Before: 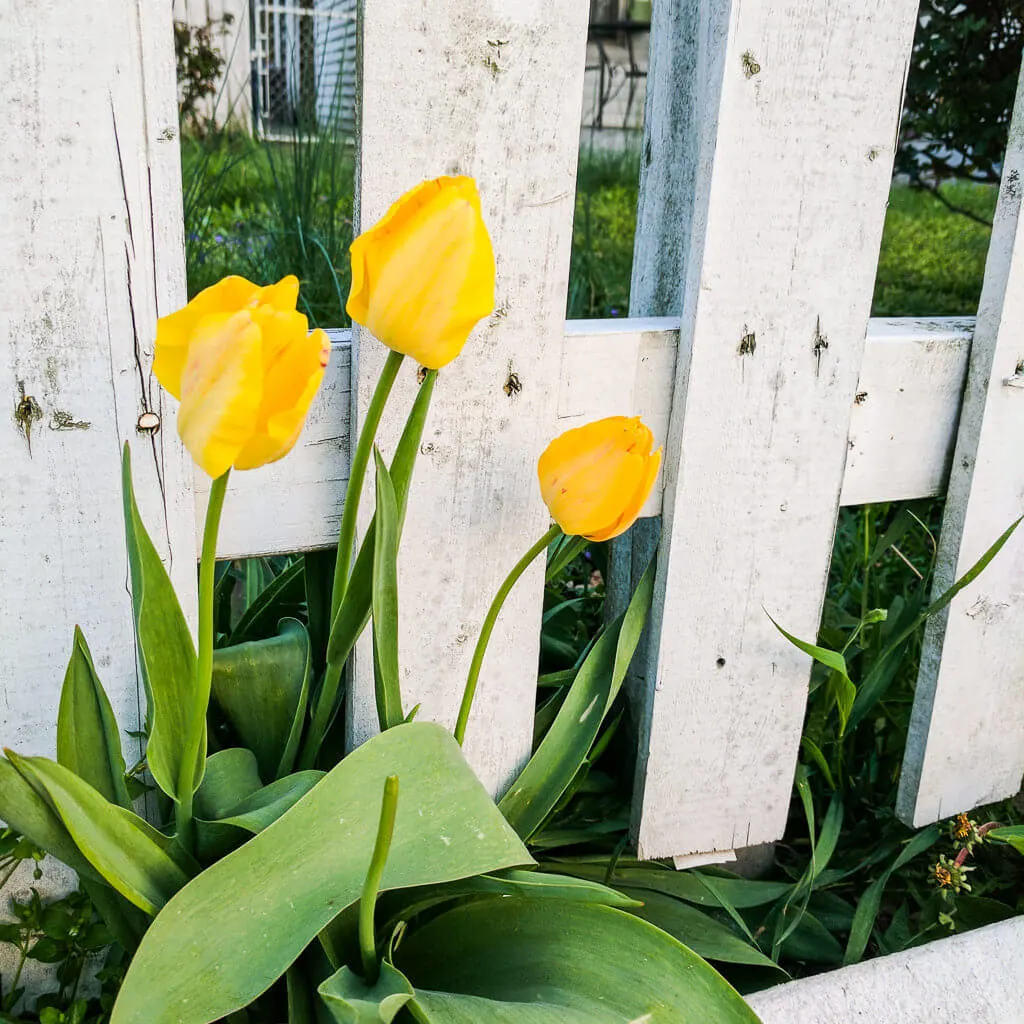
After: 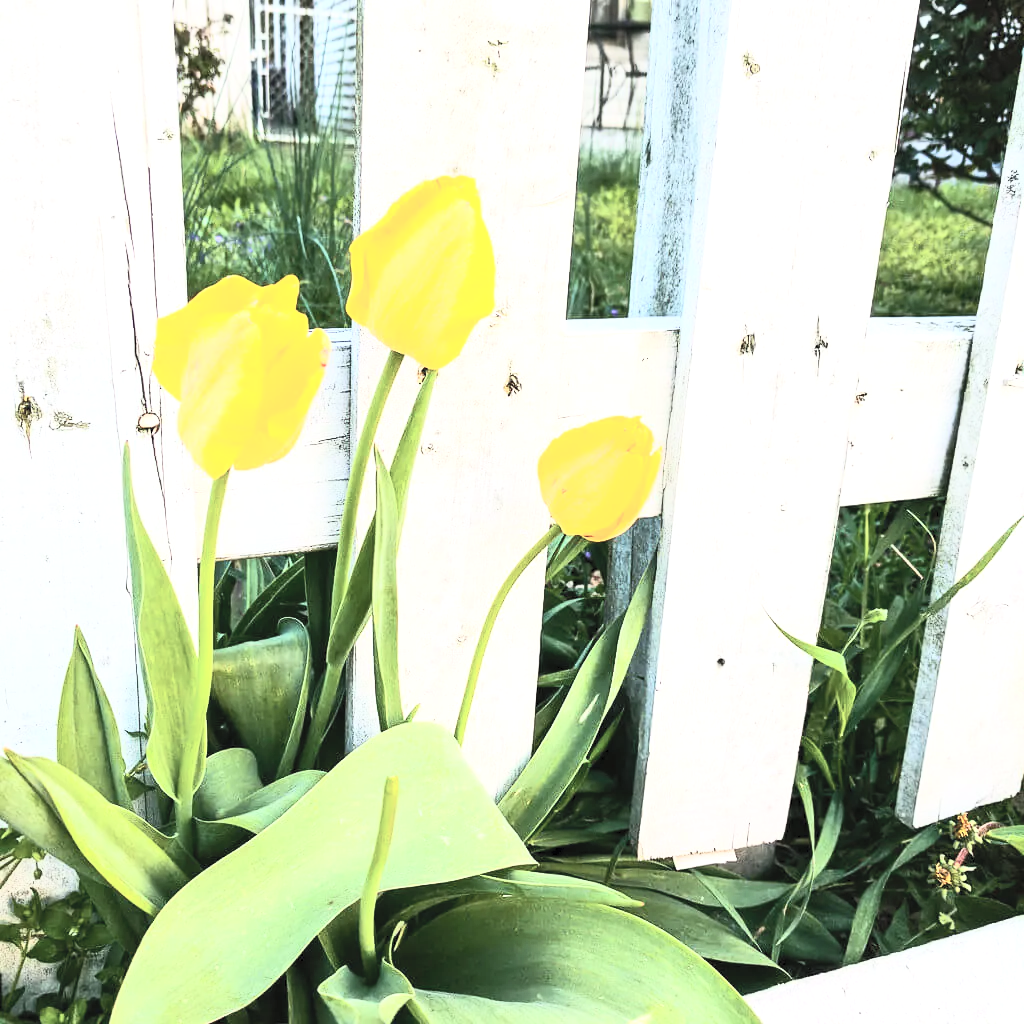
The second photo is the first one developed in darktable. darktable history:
contrast brightness saturation: contrast 0.429, brightness 0.557, saturation -0.189
exposure: exposure 0.568 EV, compensate highlight preservation false
